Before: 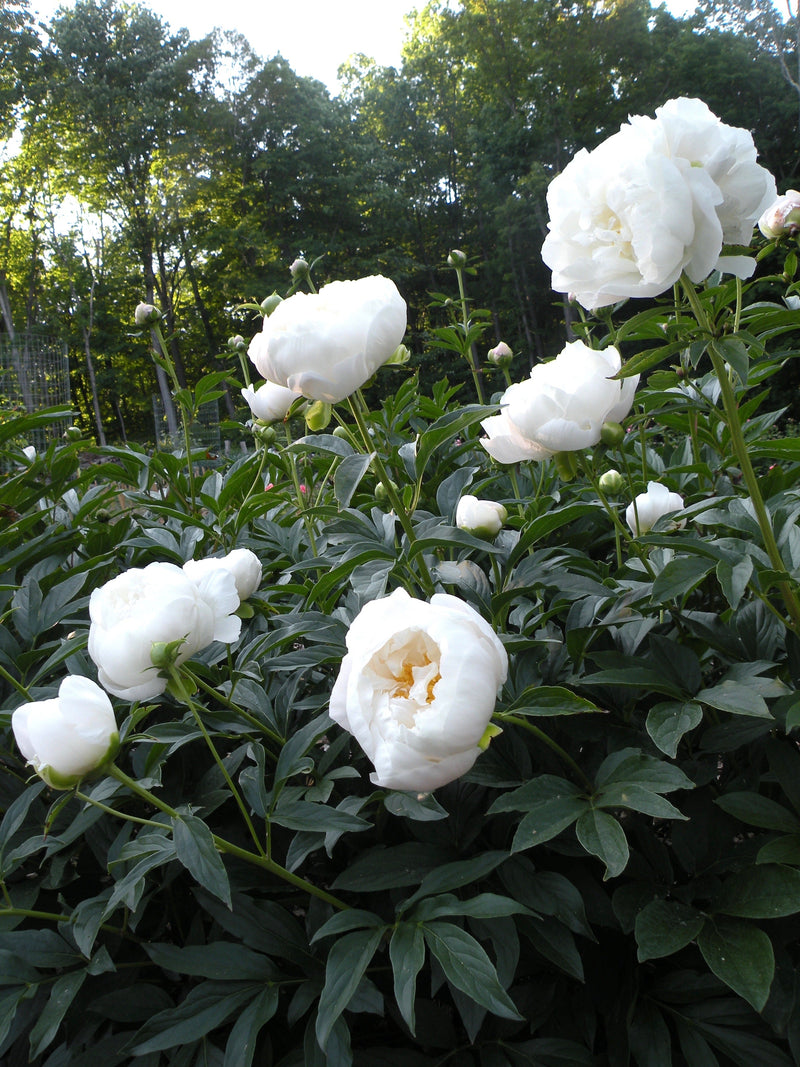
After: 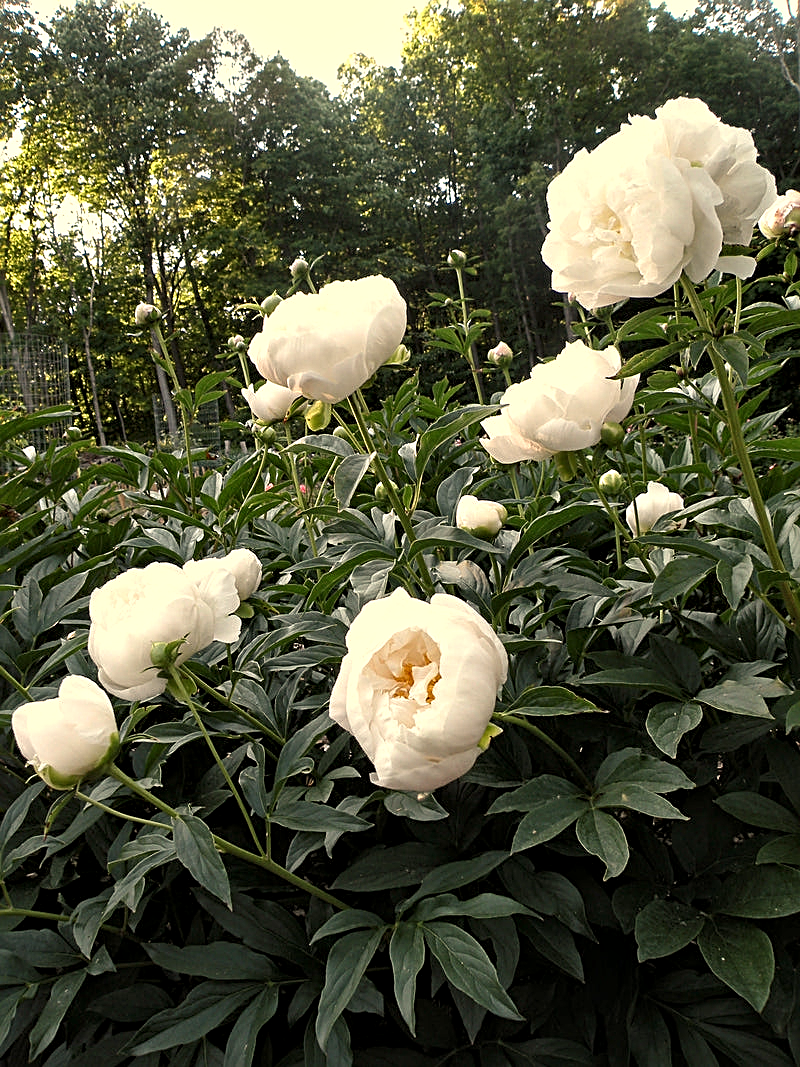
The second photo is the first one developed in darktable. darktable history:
sharpen: on, module defaults
contrast equalizer: y [[0.51, 0.537, 0.559, 0.574, 0.599, 0.618], [0.5 ×6], [0.5 ×6], [0 ×6], [0 ×6]]
white balance: red 1.123, blue 0.83
